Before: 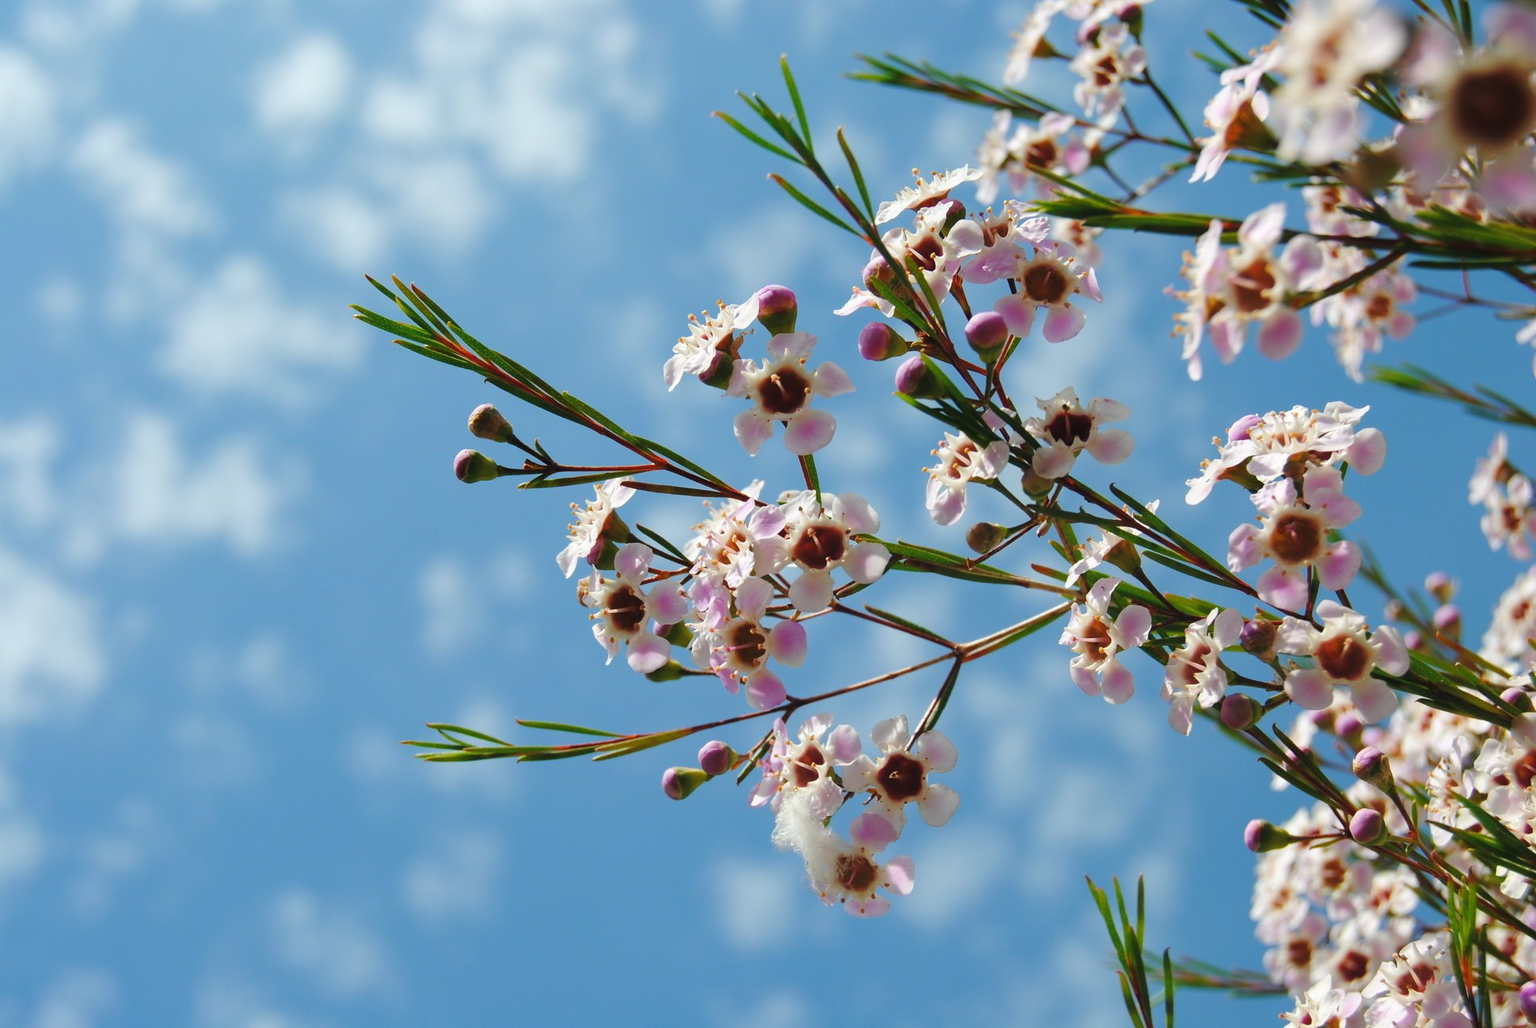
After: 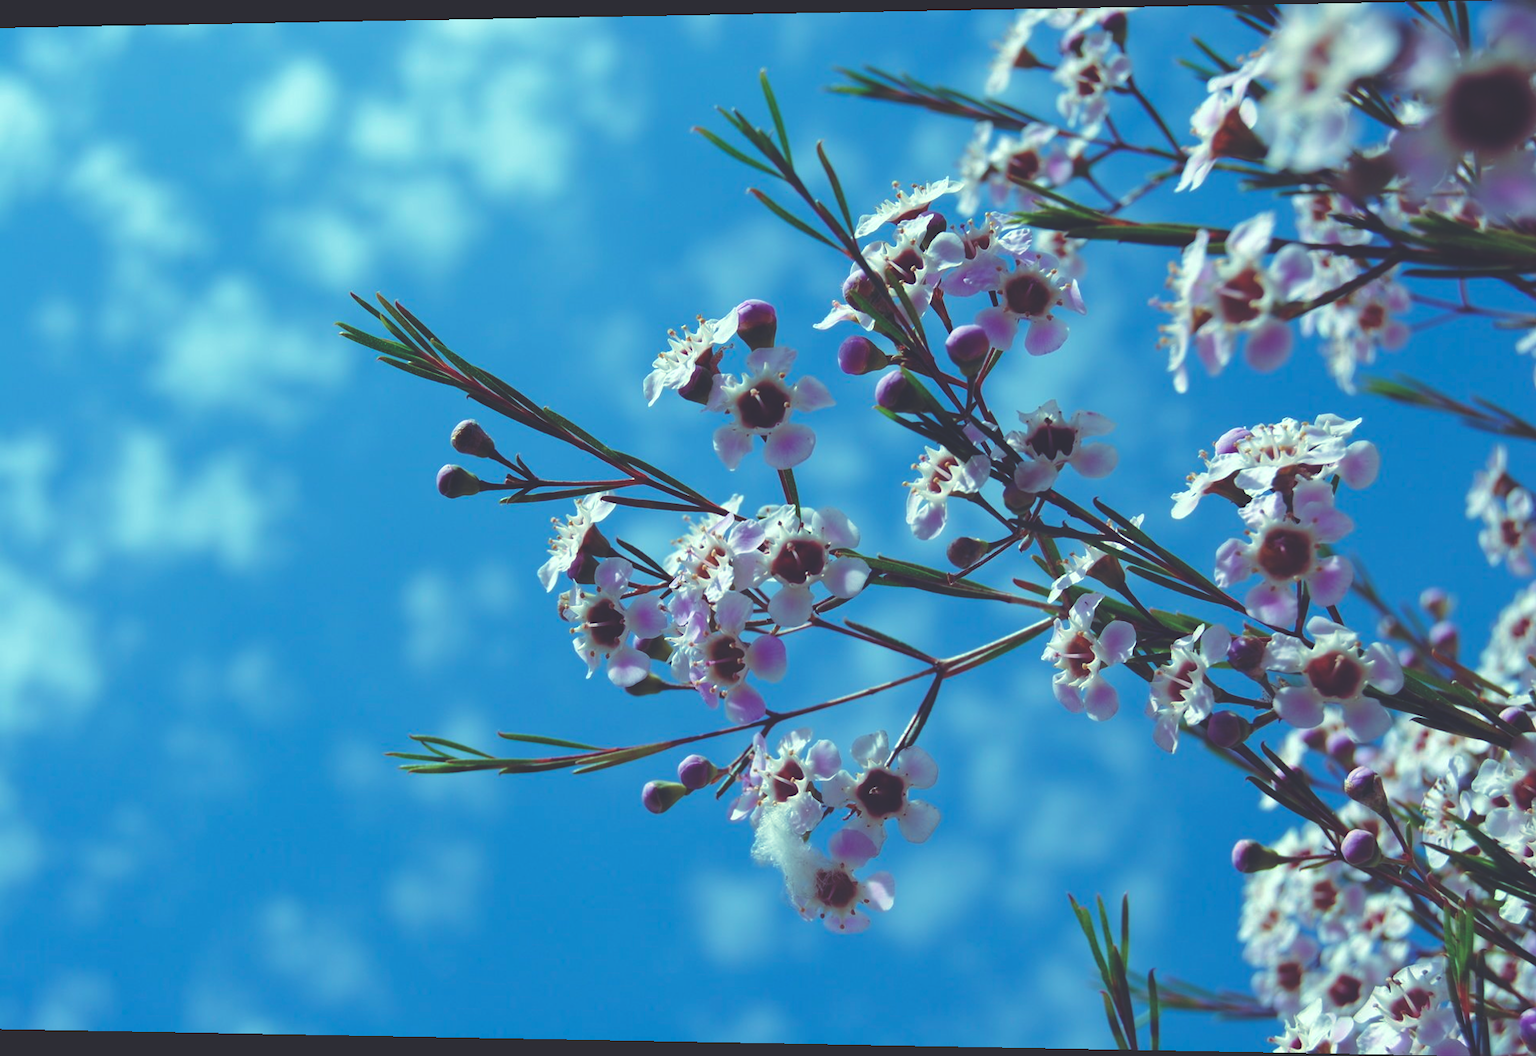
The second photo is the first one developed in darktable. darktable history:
rgb curve: curves: ch0 [(0, 0.186) (0.314, 0.284) (0.576, 0.466) (0.805, 0.691) (0.936, 0.886)]; ch1 [(0, 0.186) (0.314, 0.284) (0.581, 0.534) (0.771, 0.746) (0.936, 0.958)]; ch2 [(0, 0.216) (0.275, 0.39) (1, 1)], mode RGB, independent channels, compensate middle gray true, preserve colors none
rotate and perspective: lens shift (horizontal) -0.055, automatic cropping off
